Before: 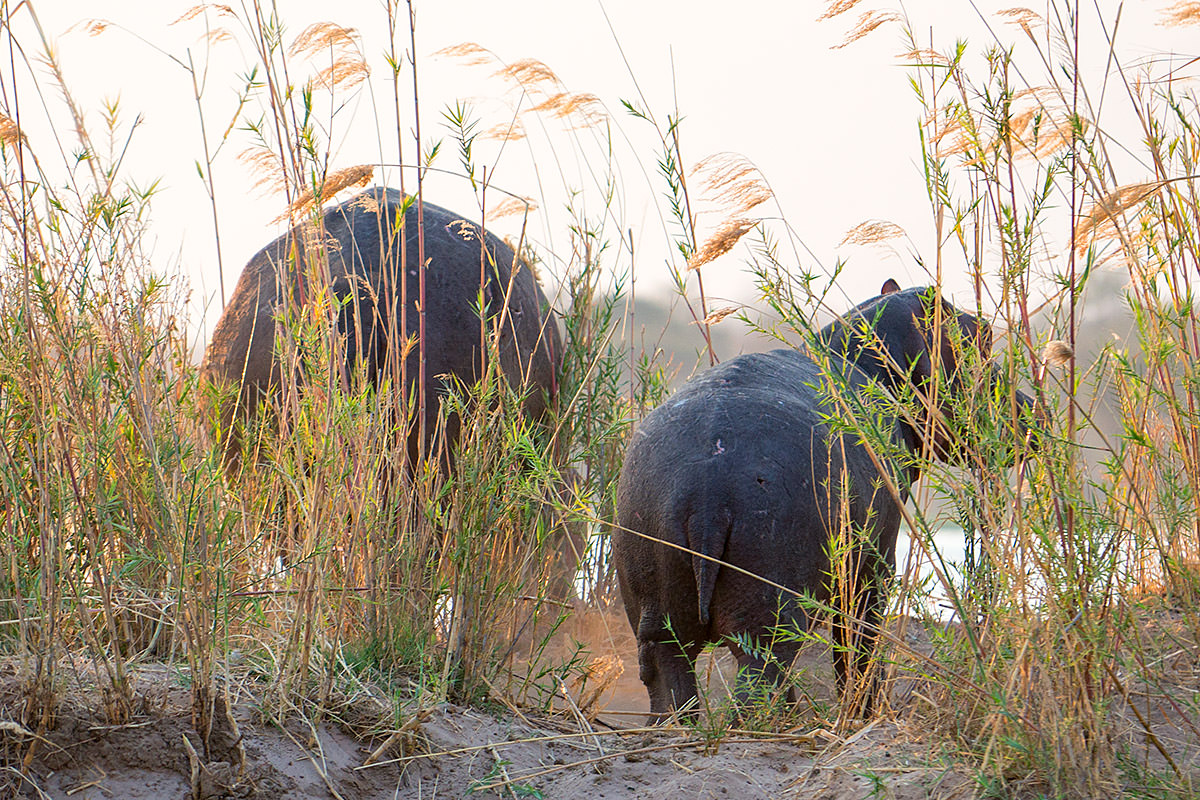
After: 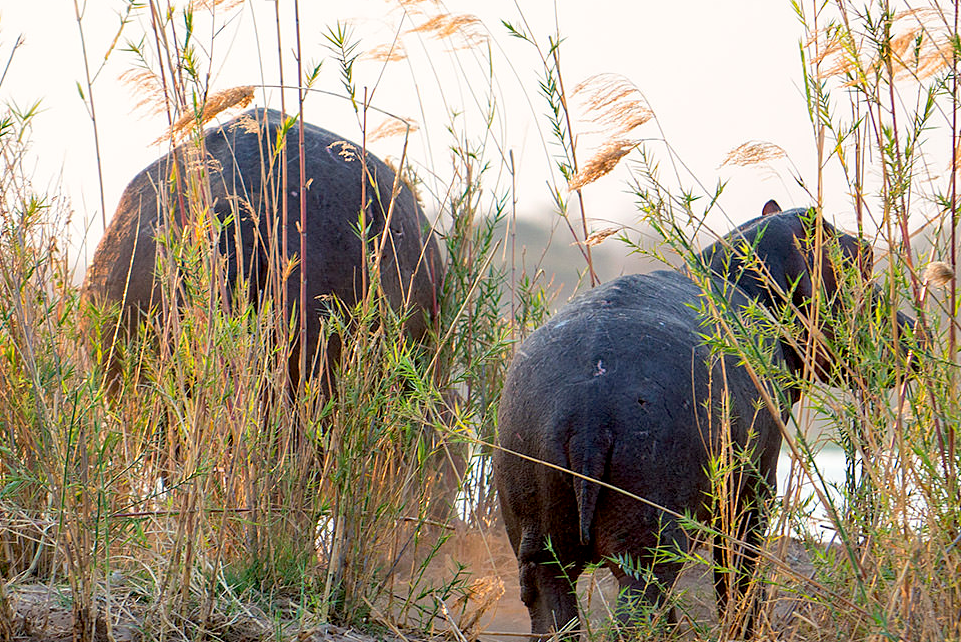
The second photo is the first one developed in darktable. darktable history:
exposure: black level correction 0.01, exposure 0.012 EV, compensate exposure bias true, compensate highlight preservation false
crop and rotate: left 9.954%, top 10.055%, right 9.91%, bottom 9.63%
